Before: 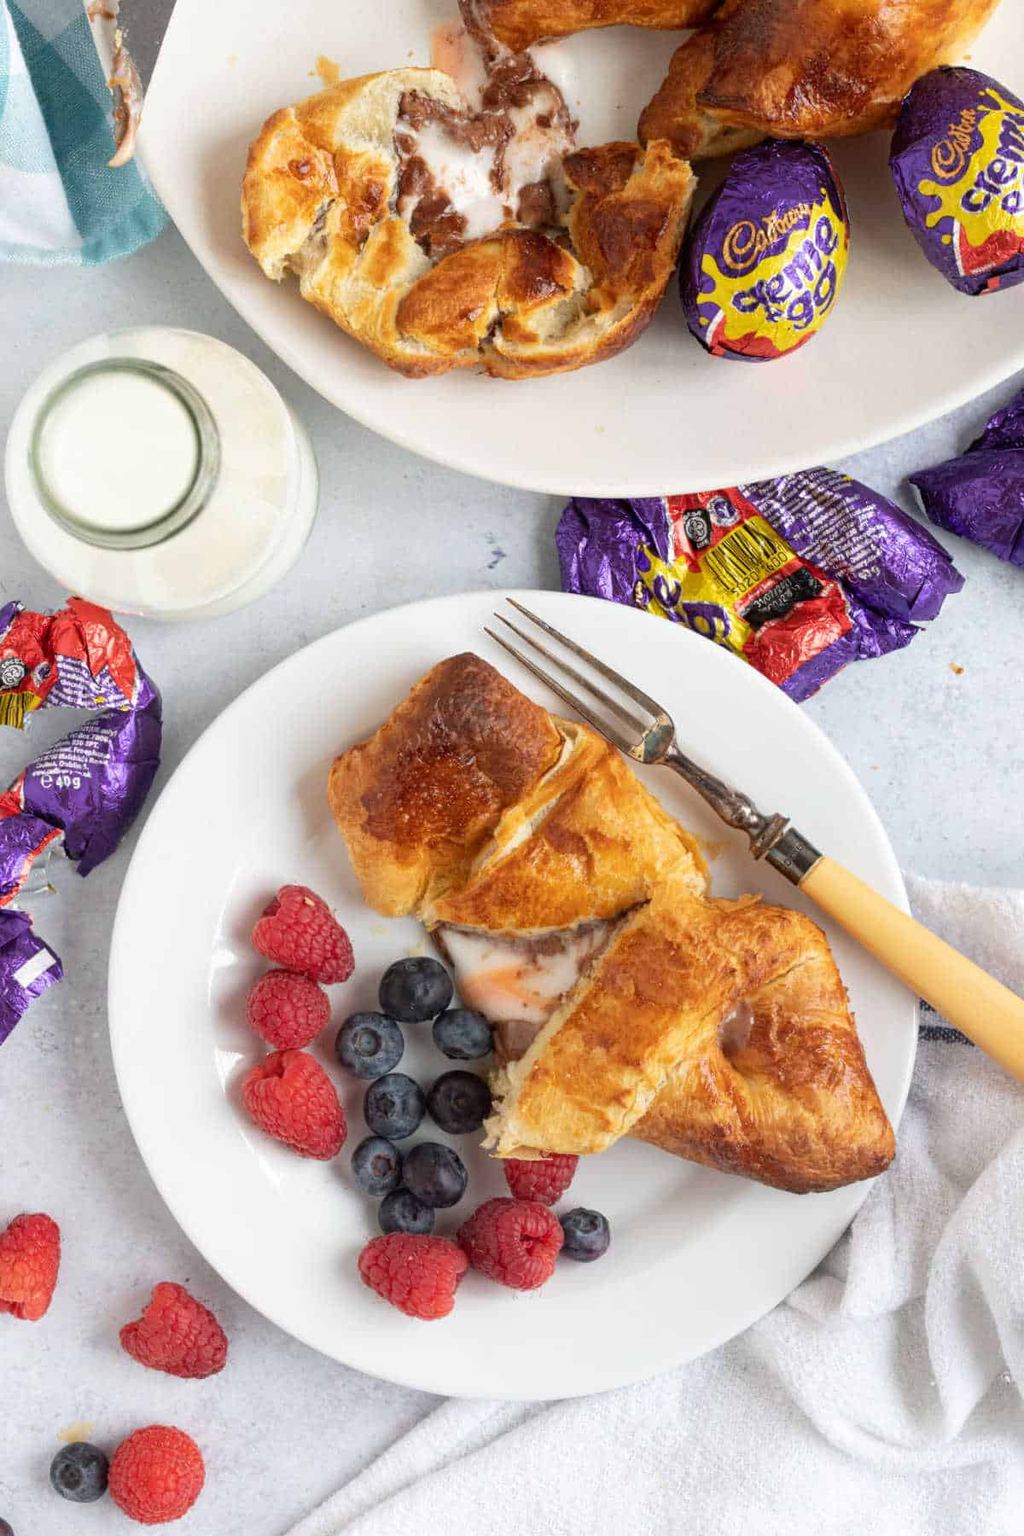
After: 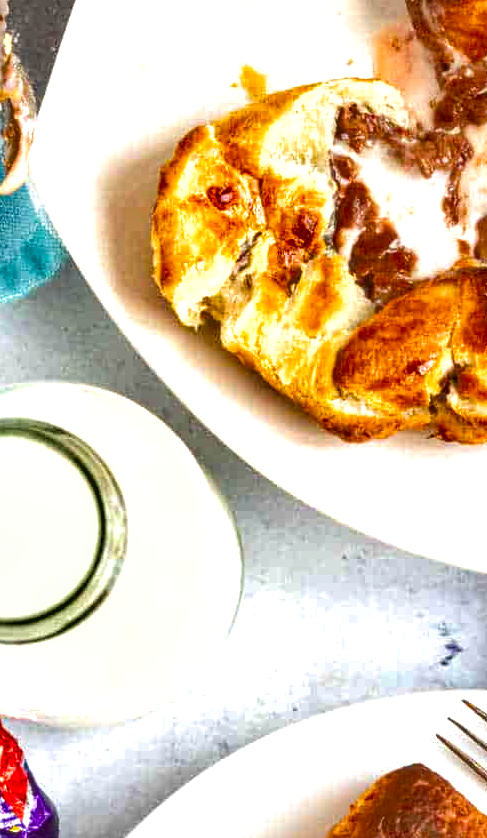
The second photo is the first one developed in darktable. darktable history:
crop and rotate: left 10.988%, top 0.086%, right 48.425%, bottom 53.314%
velvia: strength 32%, mid-tones bias 0.207
shadows and highlights: soften with gaussian
local contrast: detail 130%
exposure: exposure 0.603 EV, compensate highlight preservation false
